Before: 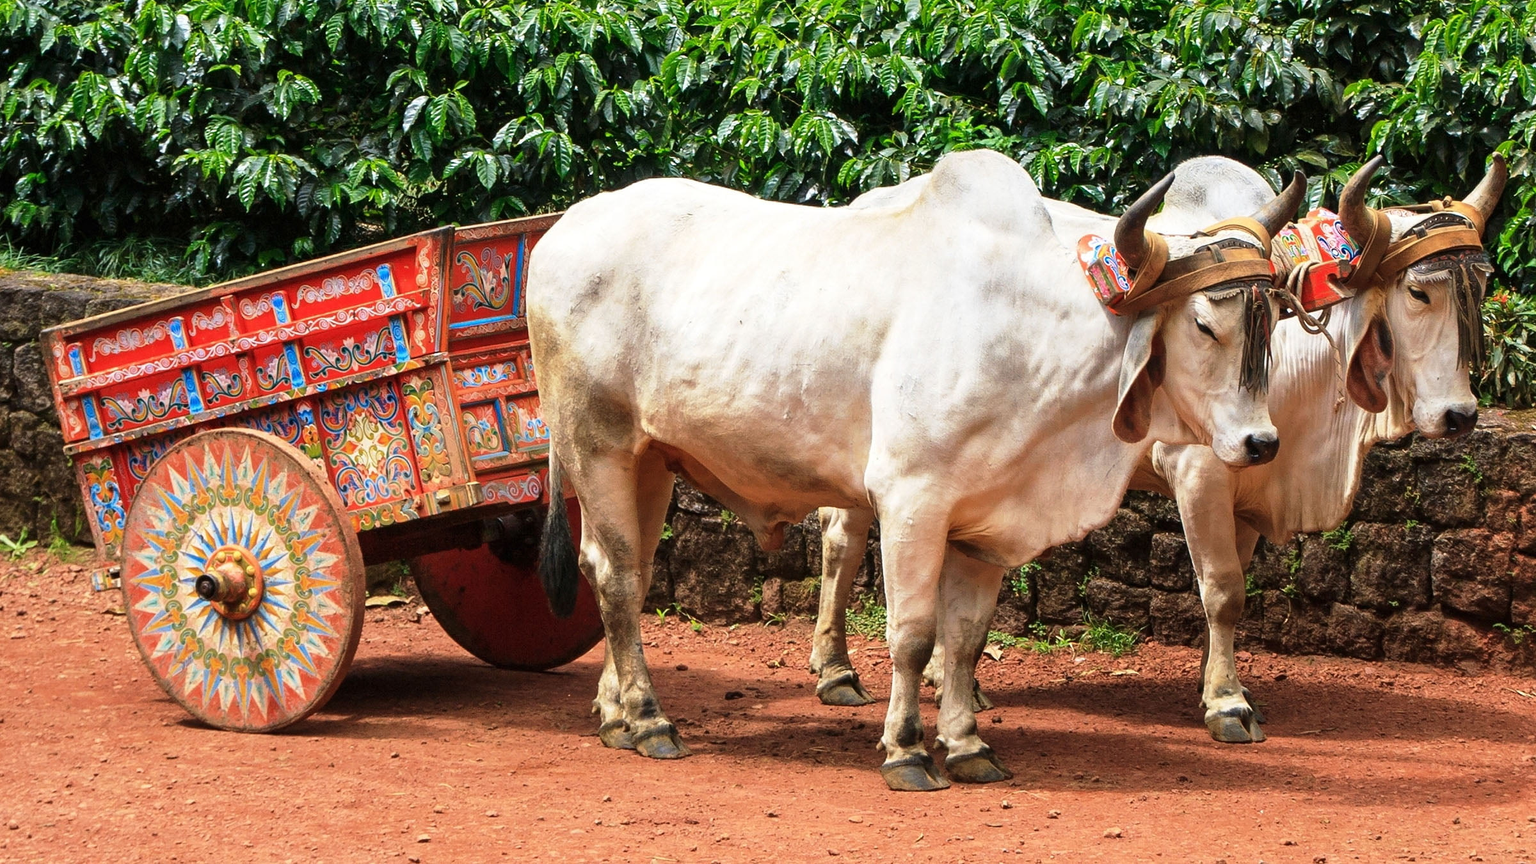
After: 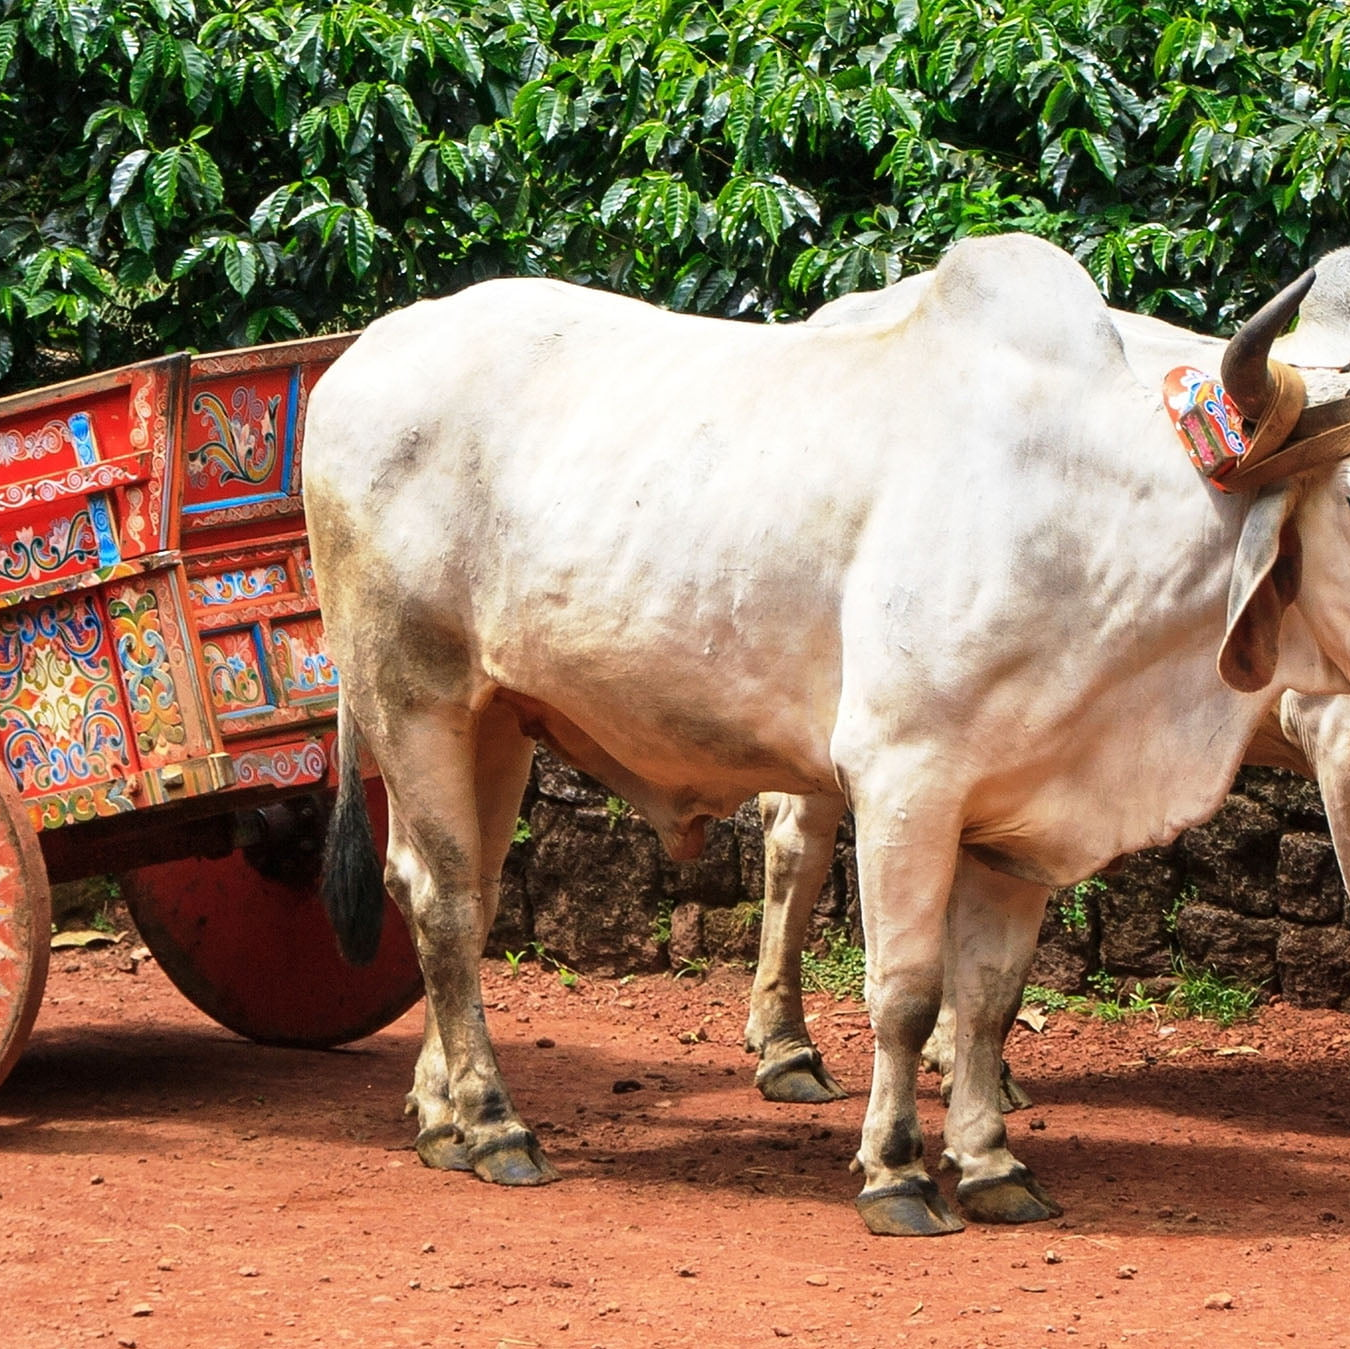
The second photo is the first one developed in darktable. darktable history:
crop: left 21.675%, right 22.066%, bottom 0.014%
